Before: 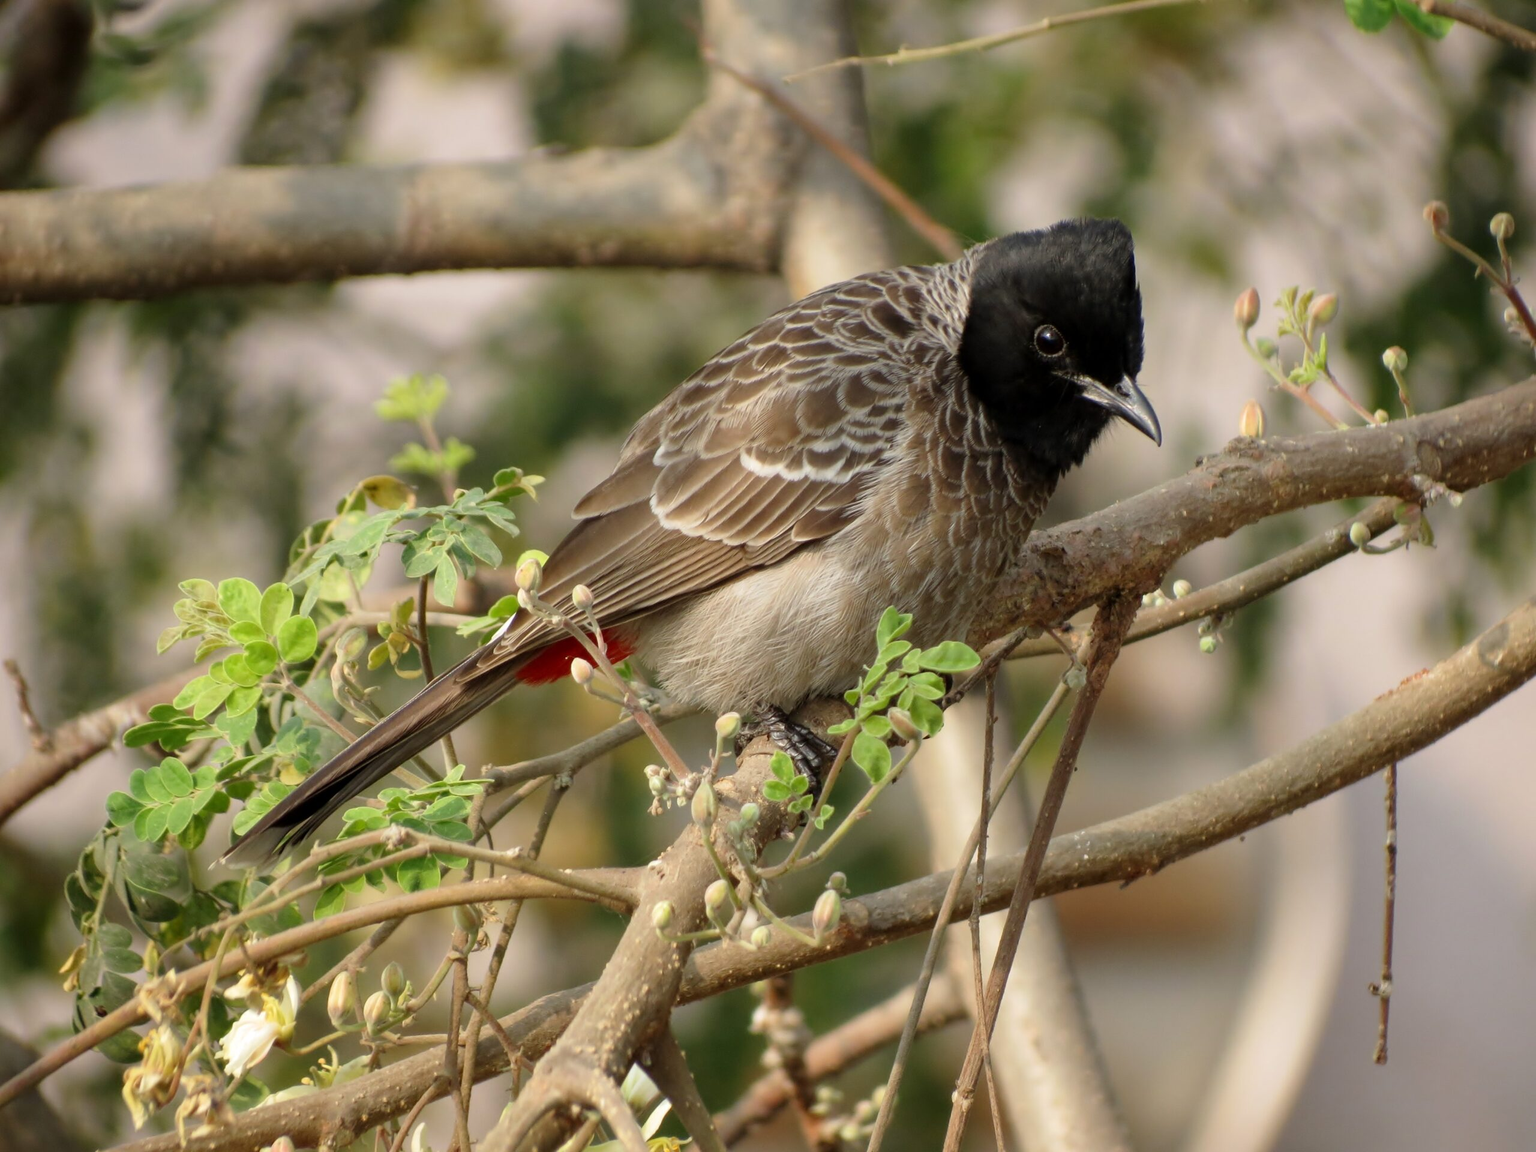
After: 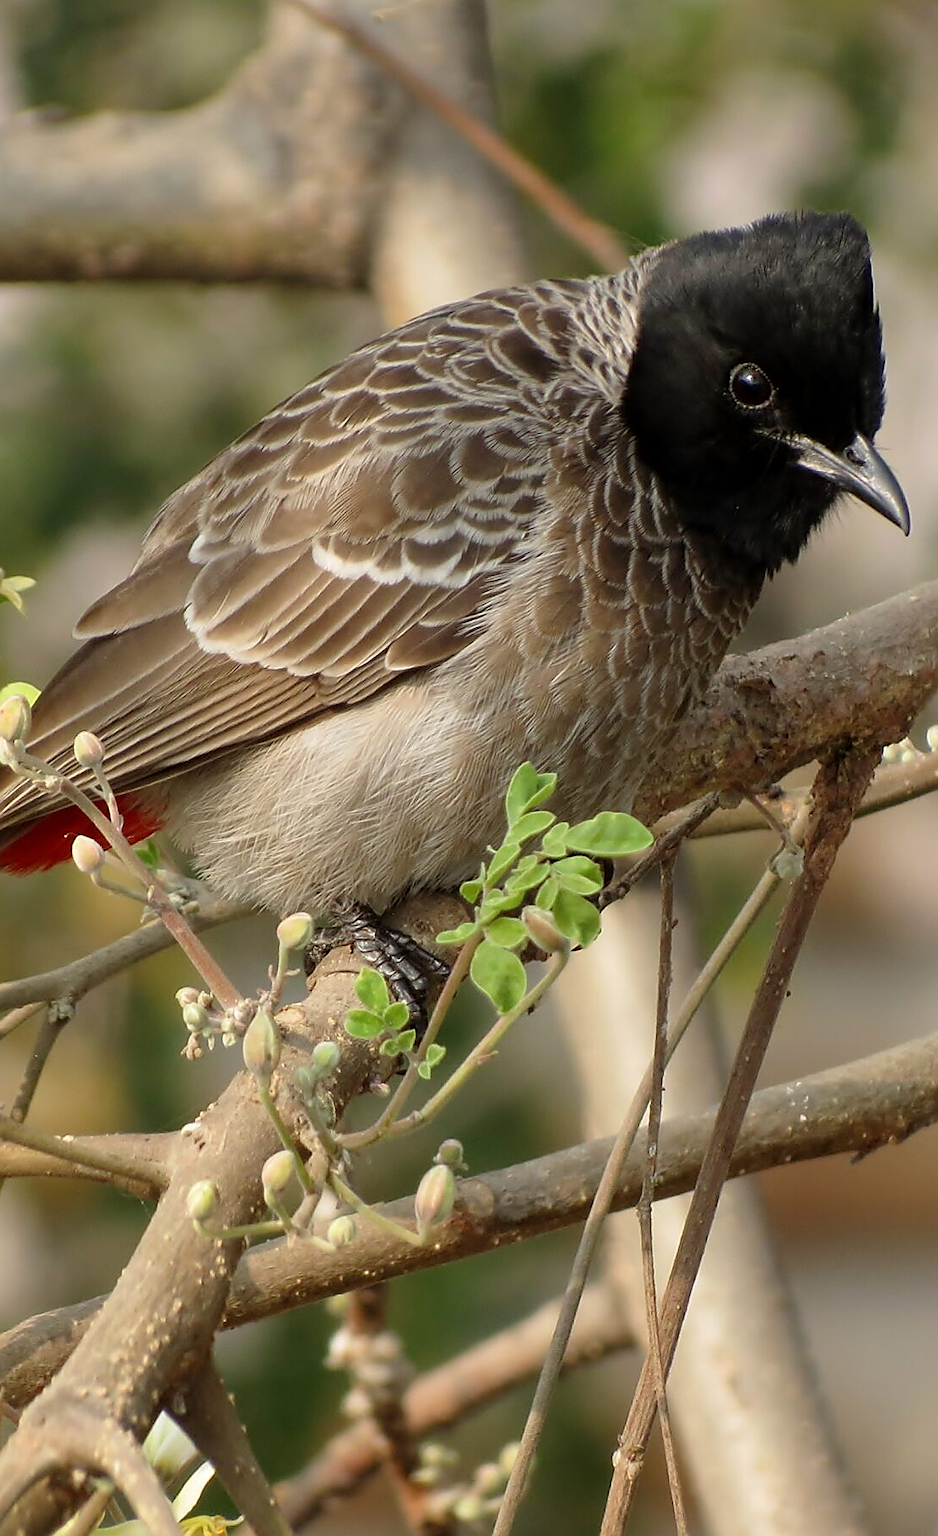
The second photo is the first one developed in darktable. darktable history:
crop: left 33.892%, top 6.023%, right 23.058%
shadows and highlights: radius 333.76, shadows 63.63, highlights 4.78, compress 88.14%, soften with gaussian
sharpen: radius 1.402, amount 1.259, threshold 0.812
